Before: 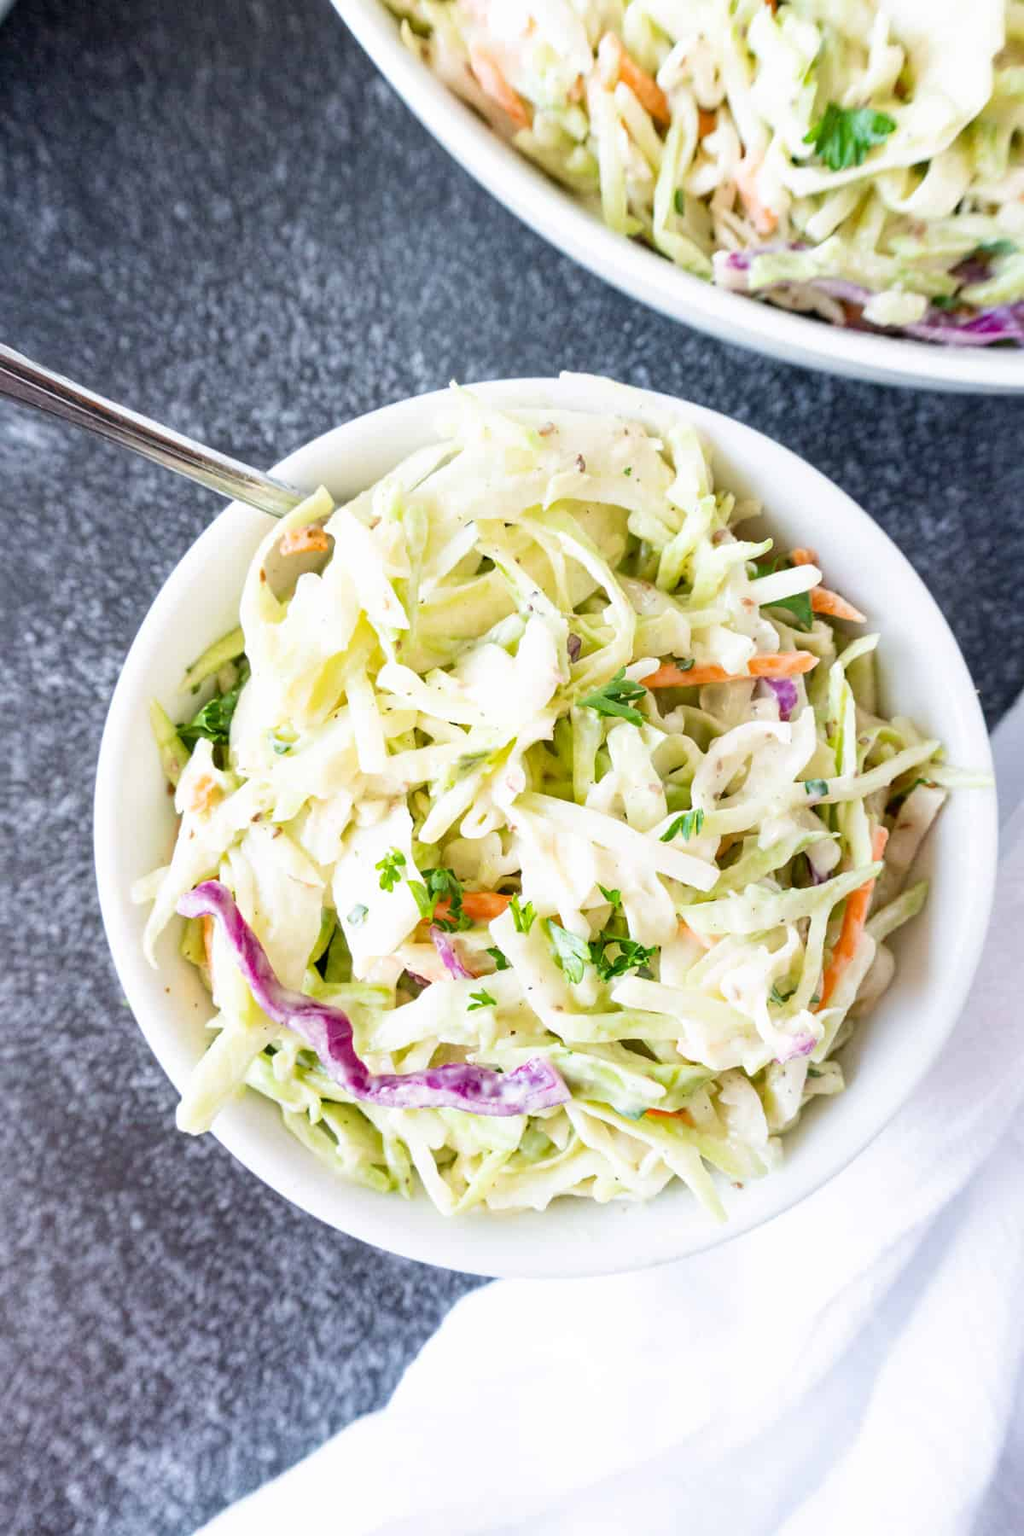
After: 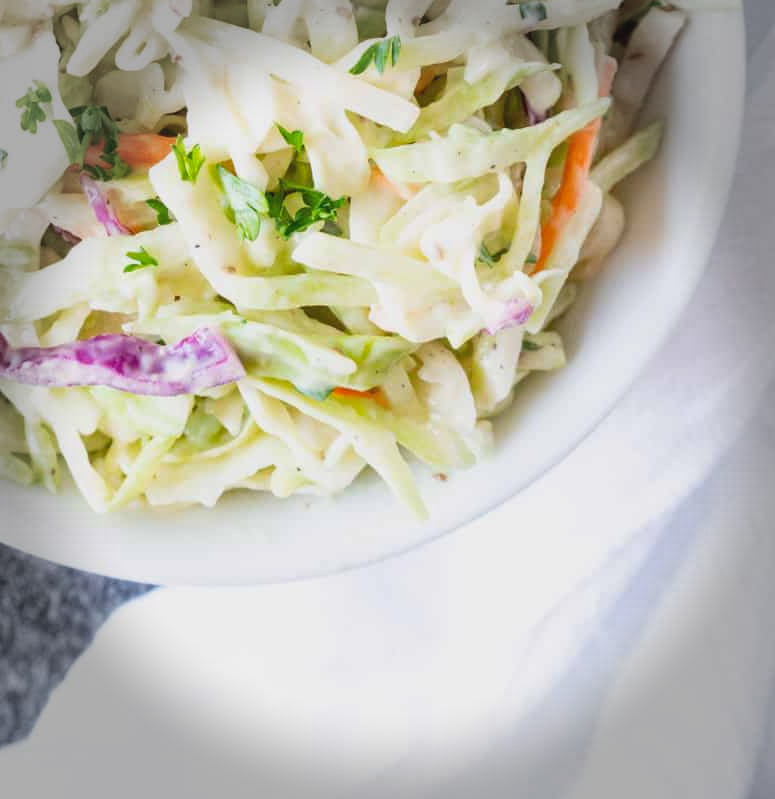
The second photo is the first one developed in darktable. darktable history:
crop and rotate: left 35.388%, top 50.679%, bottom 4.905%
vignetting: fall-off start 77.02%, fall-off radius 26.33%, width/height ratio 0.978, dithering 8-bit output
contrast brightness saturation: contrast -0.121
